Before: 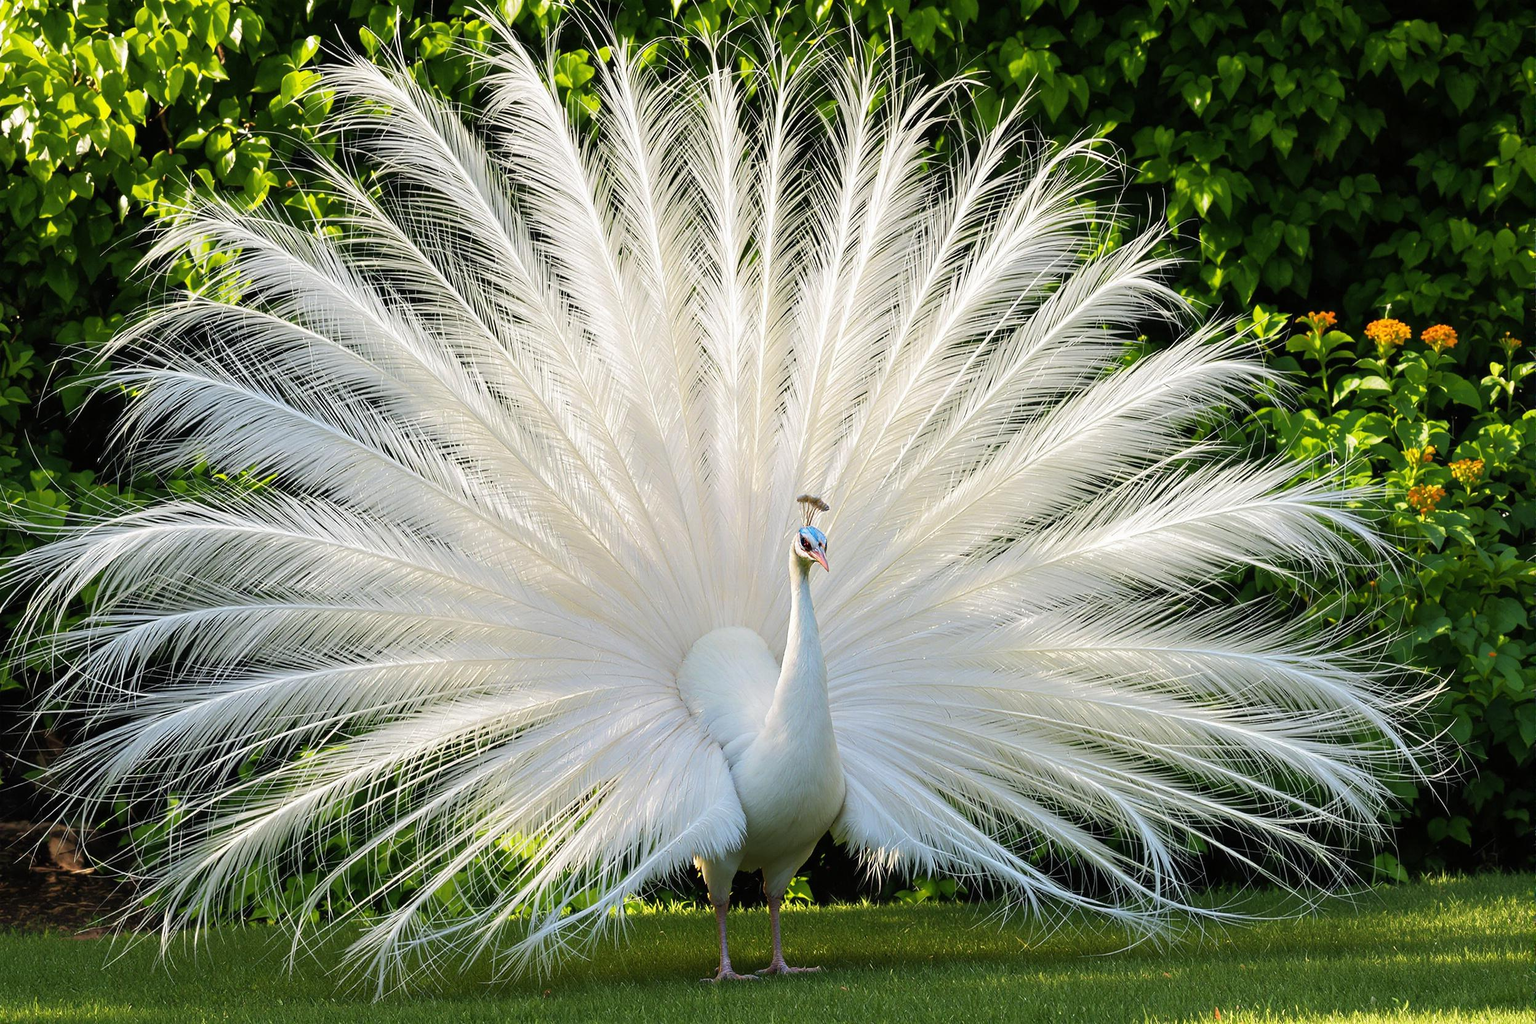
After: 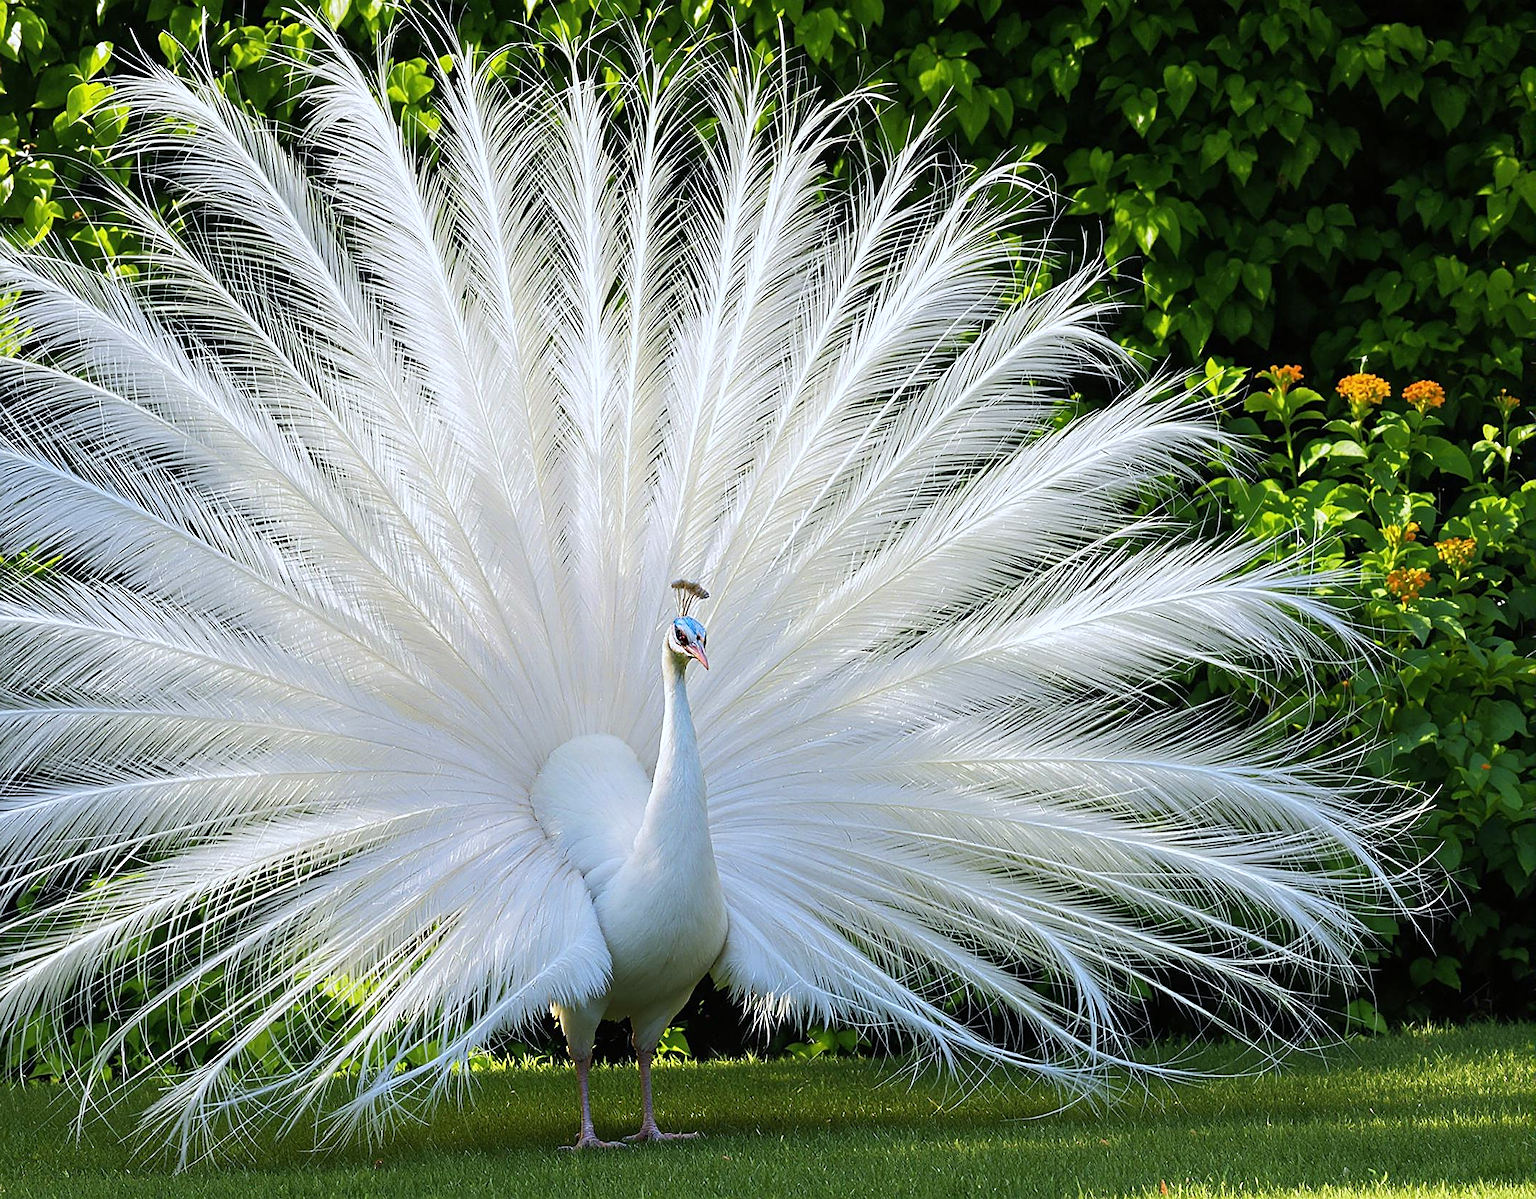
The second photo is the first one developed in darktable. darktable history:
white balance: red 0.954, blue 1.079
crop and rotate: left 14.584%
sharpen: on, module defaults
